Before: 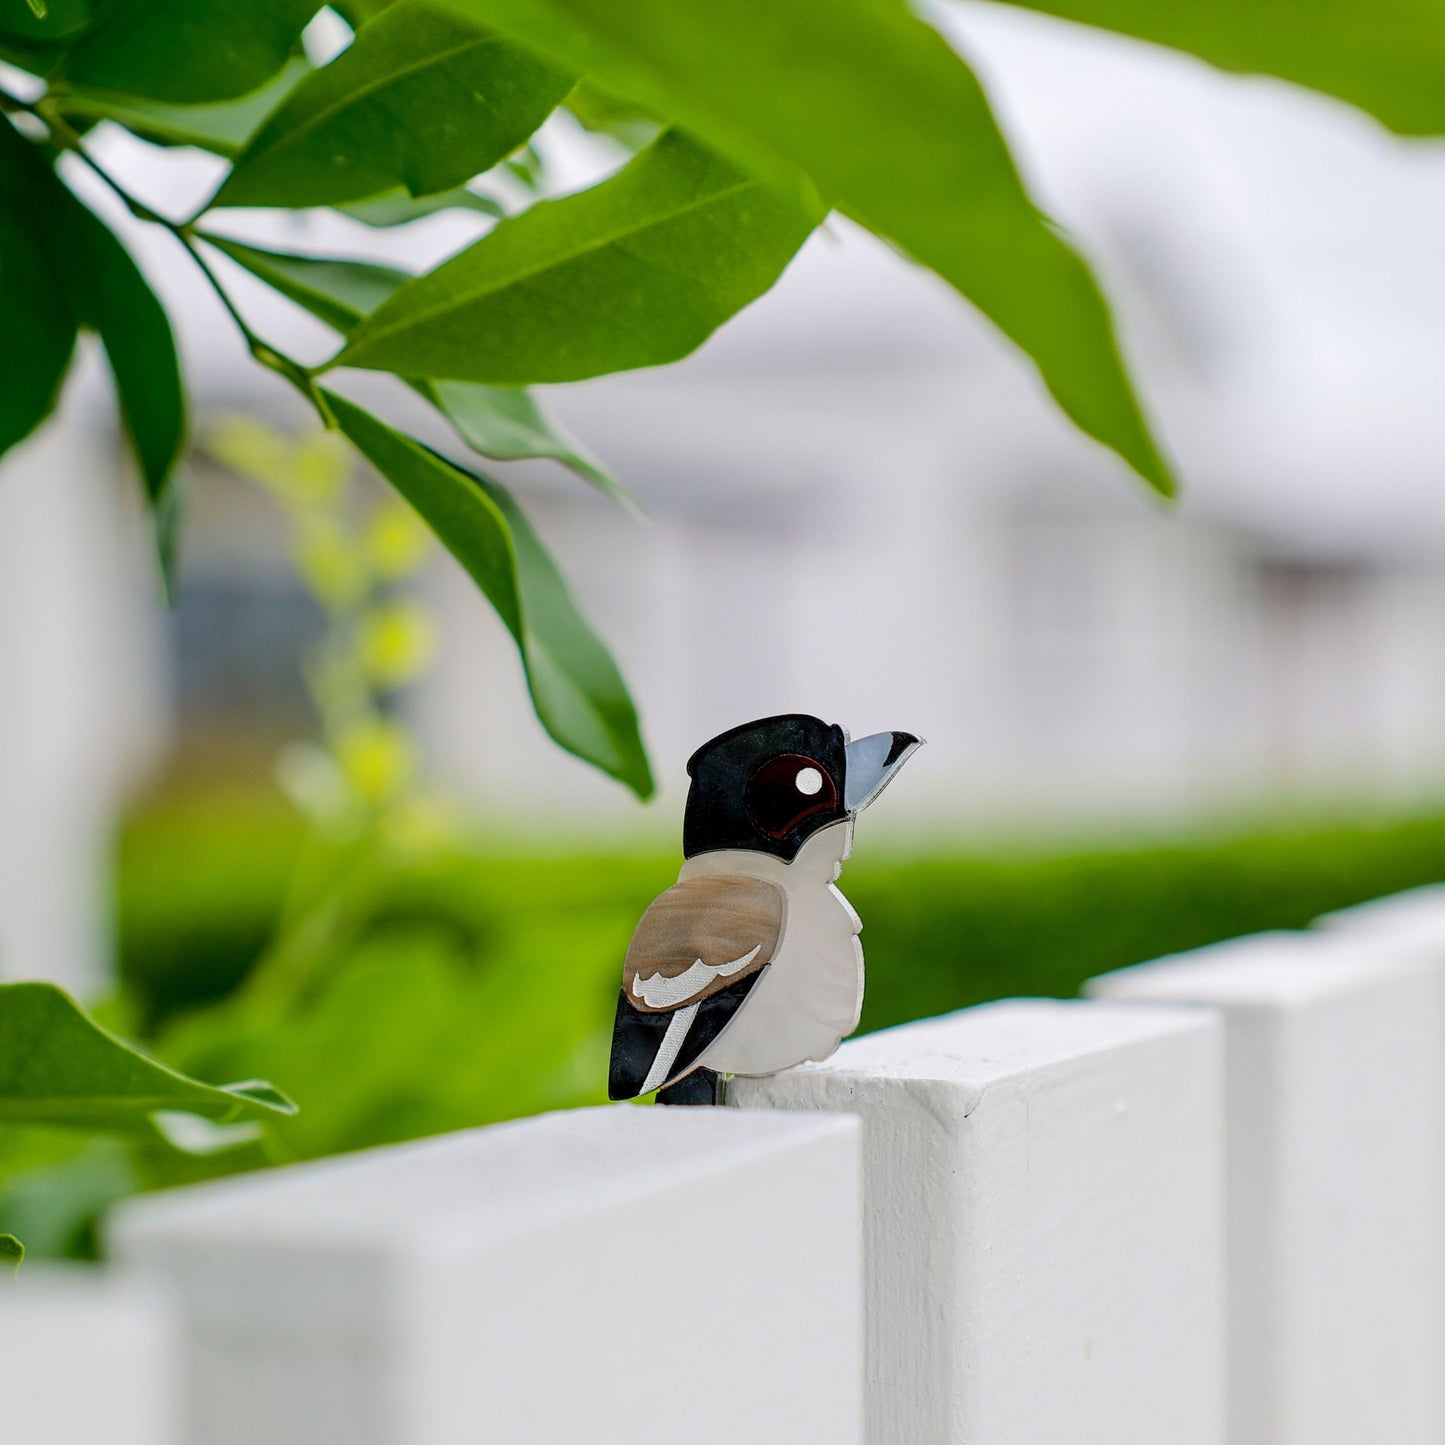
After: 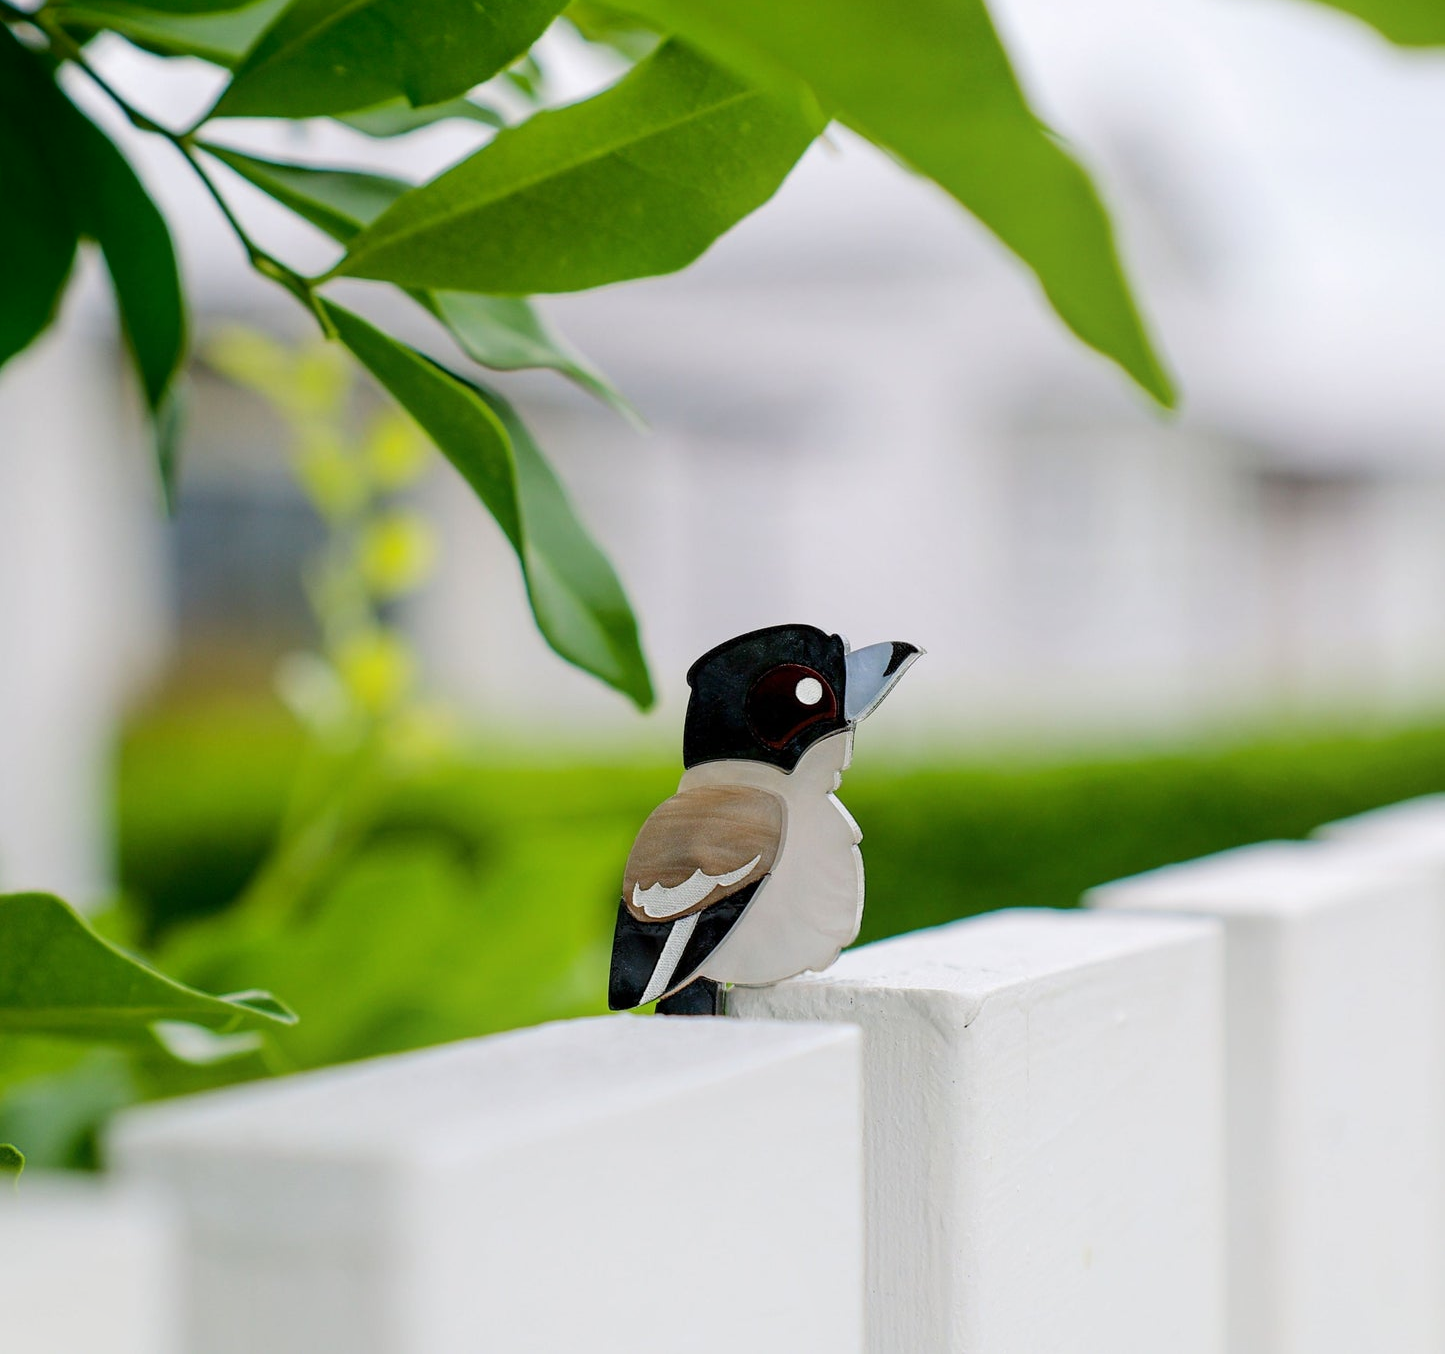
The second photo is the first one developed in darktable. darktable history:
shadows and highlights: shadows -70, highlights 35, soften with gaussian
crop and rotate: top 6.25%
